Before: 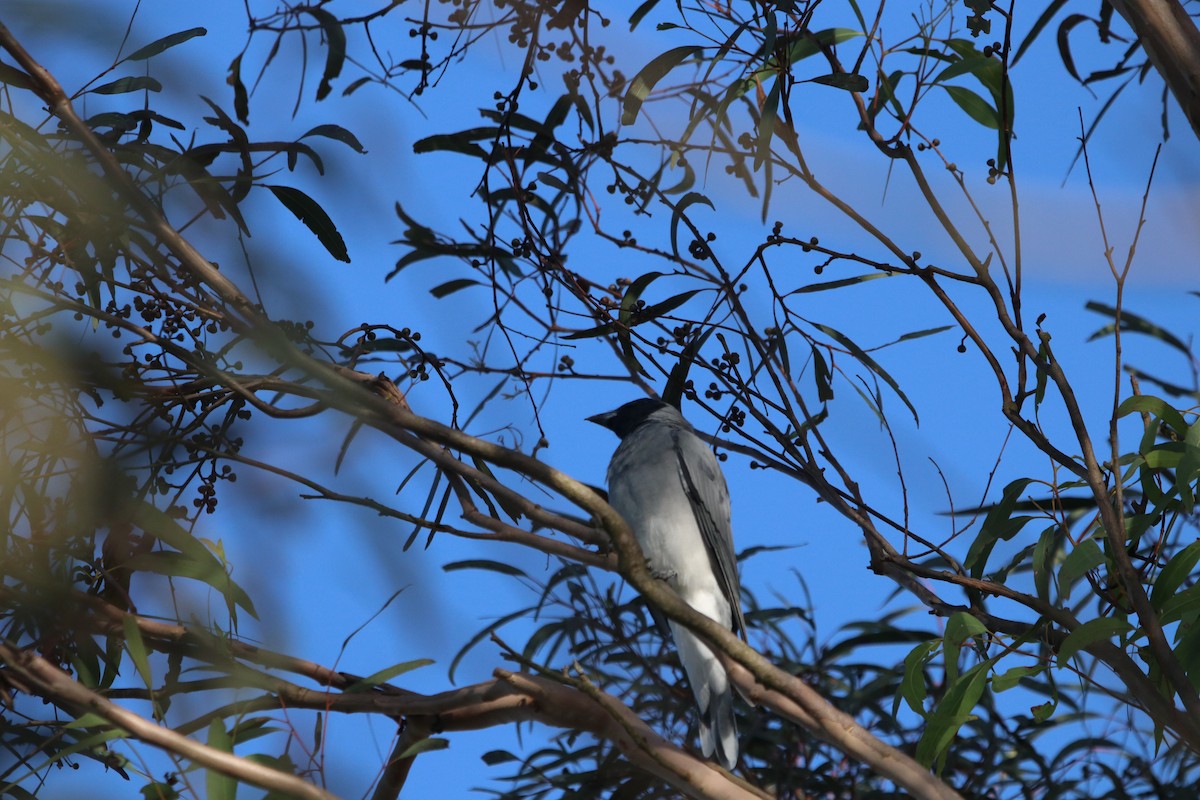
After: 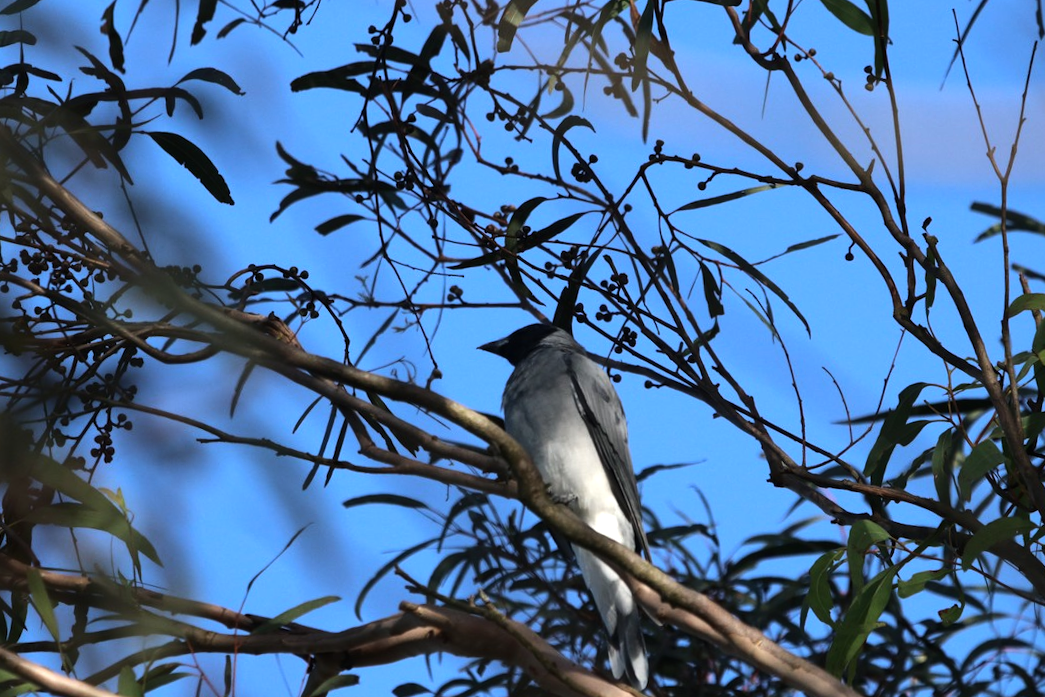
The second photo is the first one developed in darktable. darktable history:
crop and rotate: angle 3.16°, left 5.788%, top 5.674%
tone equalizer: -8 EV -0.778 EV, -7 EV -0.712 EV, -6 EV -0.63 EV, -5 EV -0.418 EV, -3 EV 0.368 EV, -2 EV 0.6 EV, -1 EV 0.674 EV, +0 EV 0.722 EV, edges refinement/feathering 500, mask exposure compensation -1.57 EV, preserve details no
